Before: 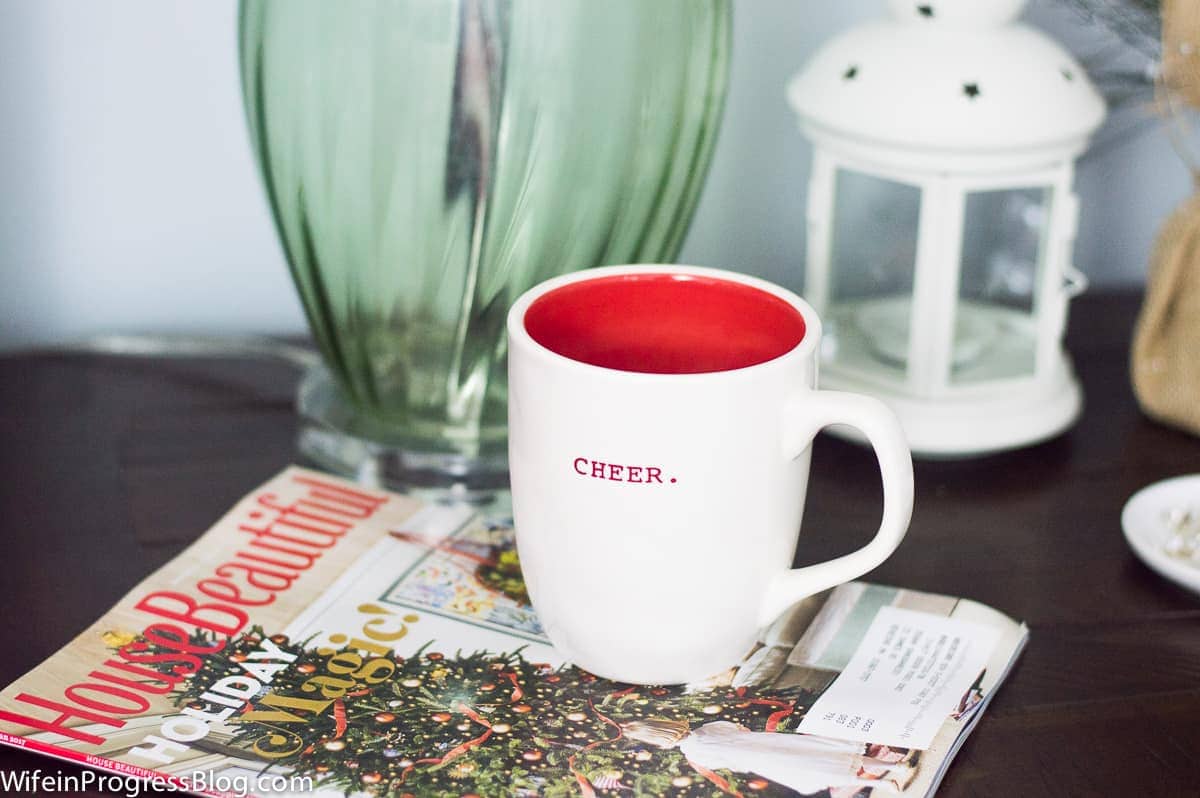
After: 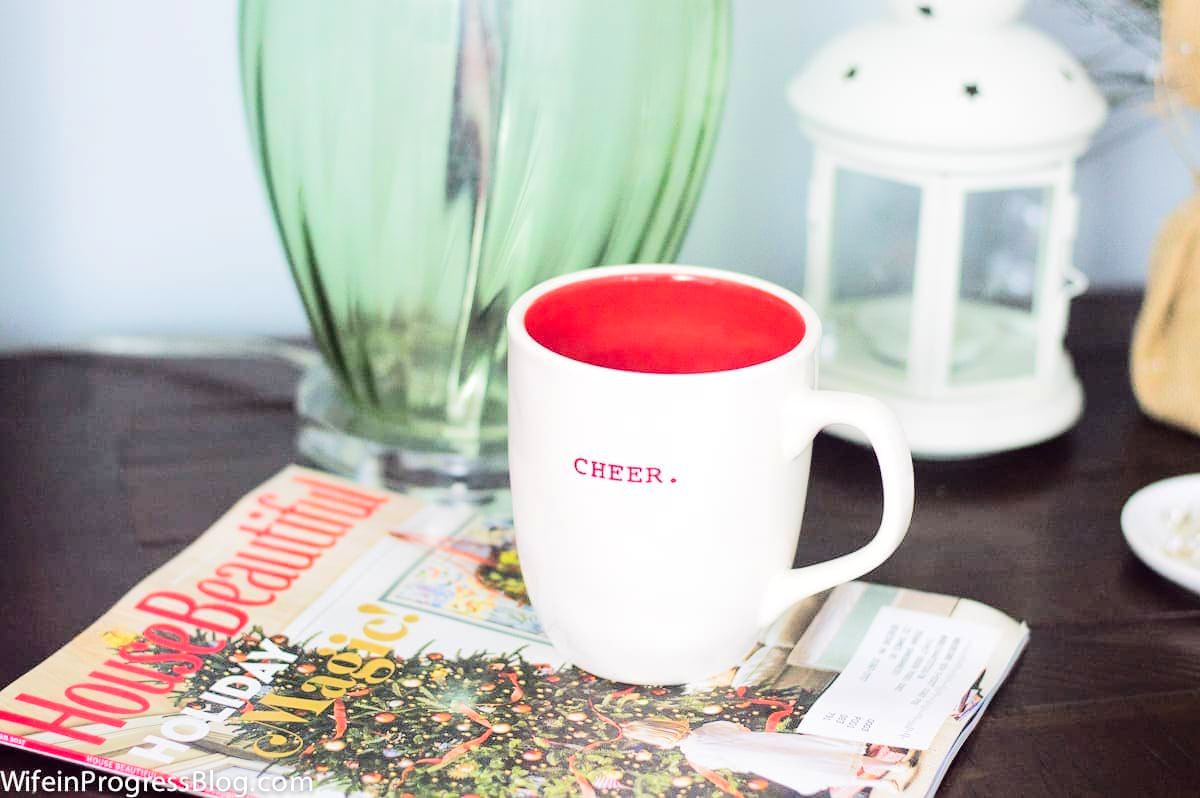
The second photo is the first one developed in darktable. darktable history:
tone equalizer: -7 EV 0.148 EV, -6 EV 0.593 EV, -5 EV 1.13 EV, -4 EV 1.3 EV, -3 EV 1.13 EV, -2 EV 0.6 EV, -1 EV 0.156 EV, edges refinement/feathering 500, mask exposure compensation -1.57 EV, preserve details no
